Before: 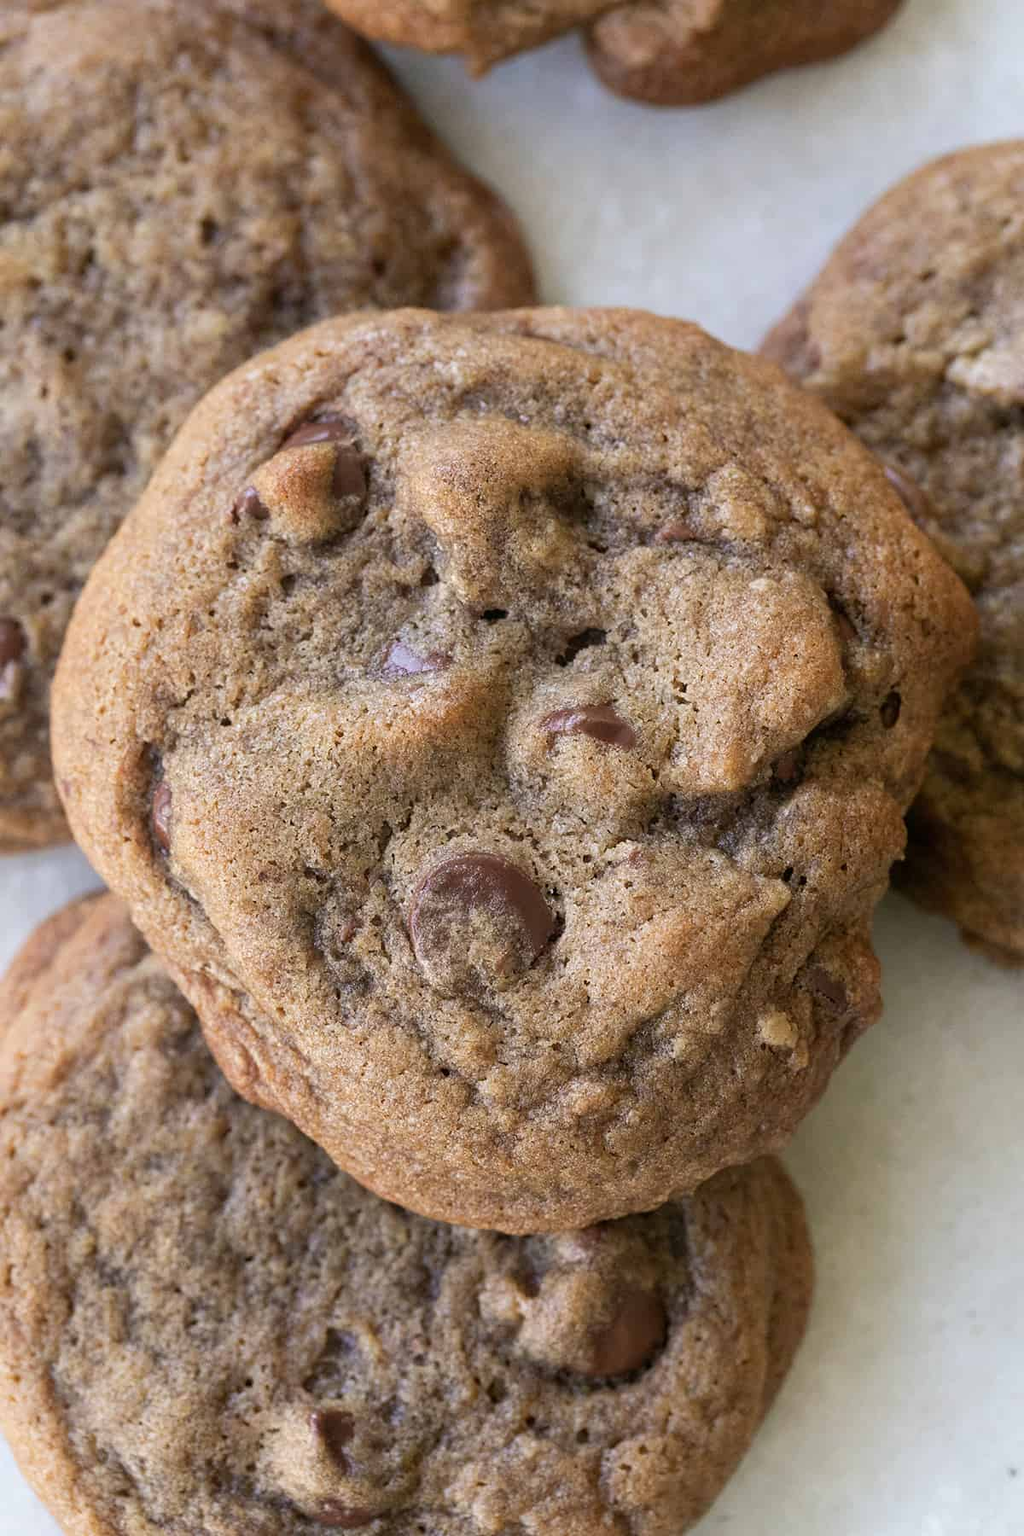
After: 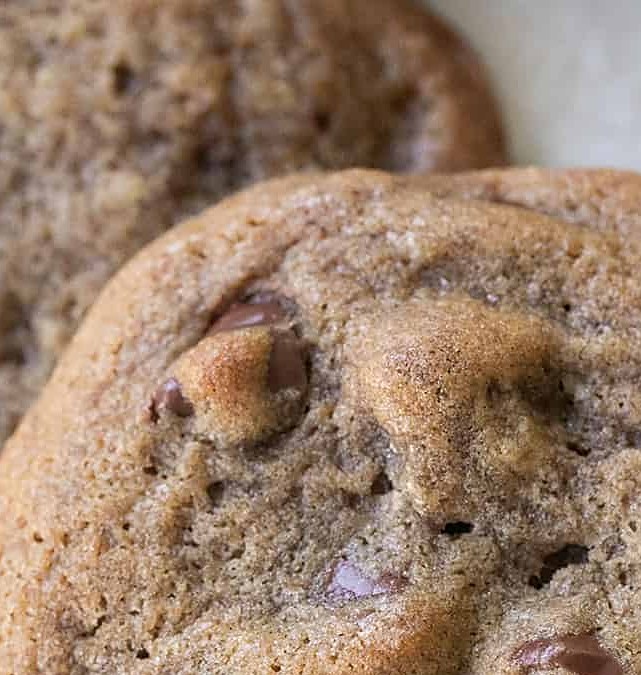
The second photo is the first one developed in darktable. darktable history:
crop: left 10.248%, top 10.671%, right 36.274%, bottom 51.826%
sharpen: radius 1.815, amount 0.403, threshold 1.341
